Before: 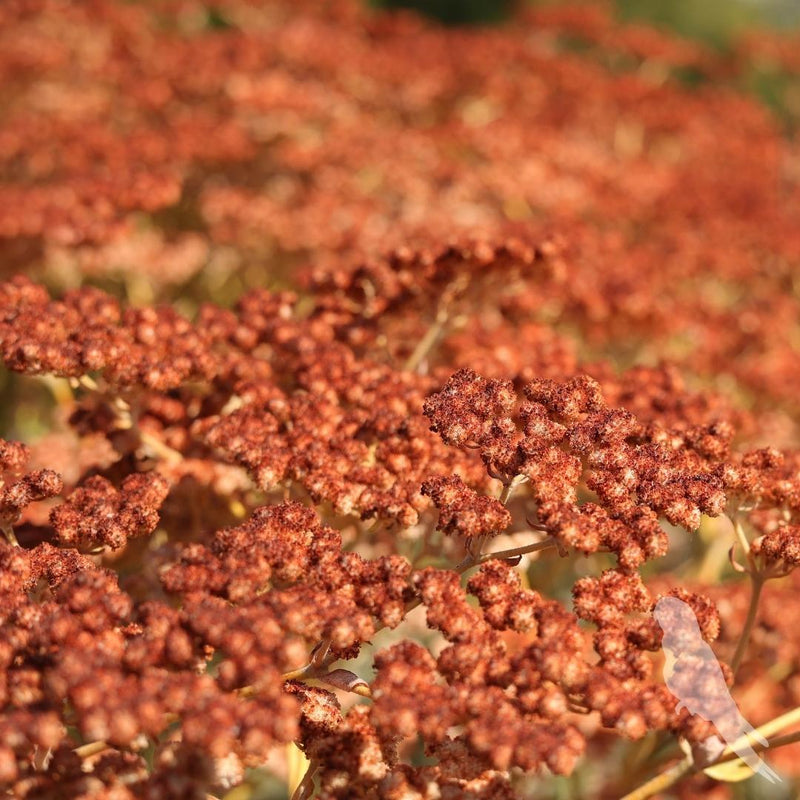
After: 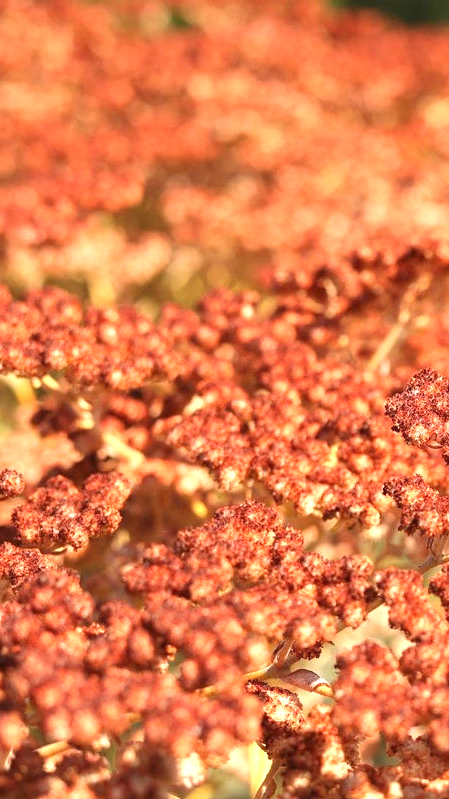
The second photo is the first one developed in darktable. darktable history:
crop: left 4.82%, right 38.938%
exposure: black level correction 0, exposure 1 EV, compensate exposure bias true, compensate highlight preservation false
